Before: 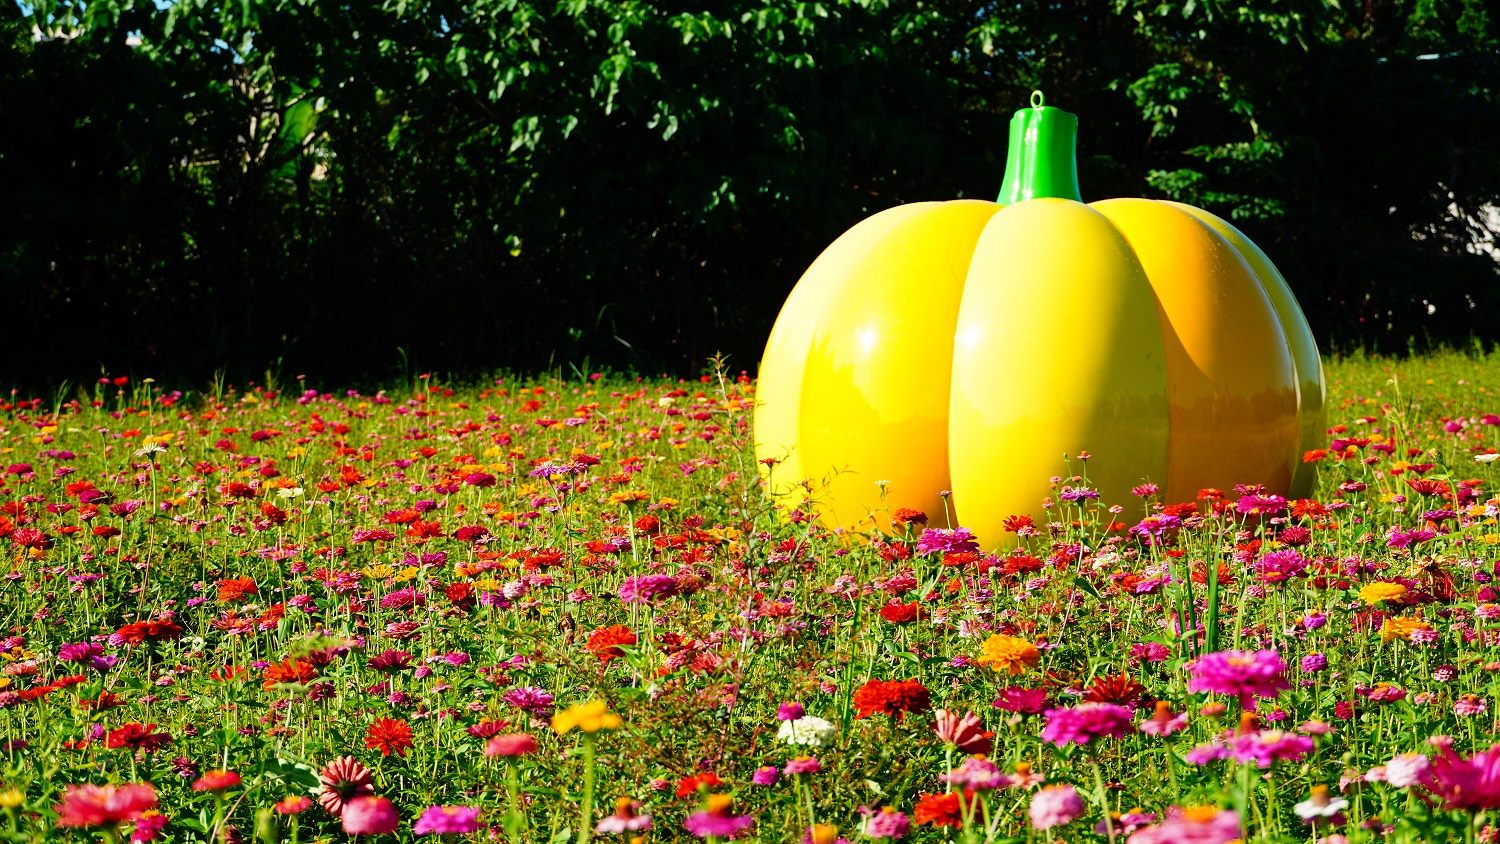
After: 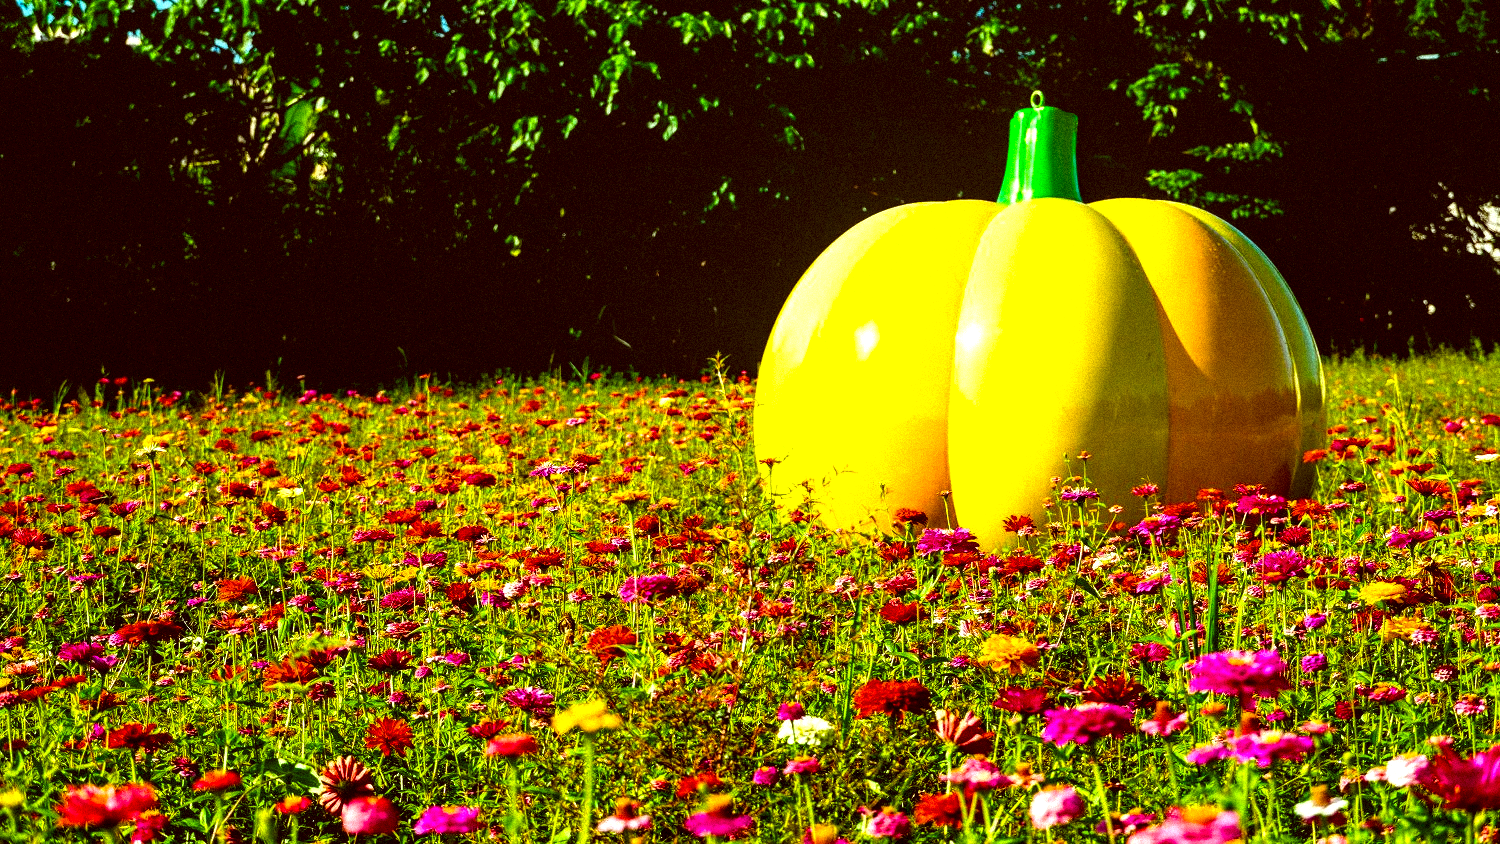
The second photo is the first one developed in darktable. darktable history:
local contrast: highlights 59%, detail 145%
color balance rgb: linear chroma grading › global chroma 9%, perceptual saturation grading › global saturation 36%, perceptual saturation grading › shadows 35%, perceptual brilliance grading › global brilliance 15%, perceptual brilliance grading › shadows -35%, global vibrance 15%
color correction: highlights a* -5.3, highlights b* 9.8, shadows a* 9.8, shadows b* 24.26
grain: coarseness 9.38 ISO, strength 34.99%, mid-tones bias 0%
